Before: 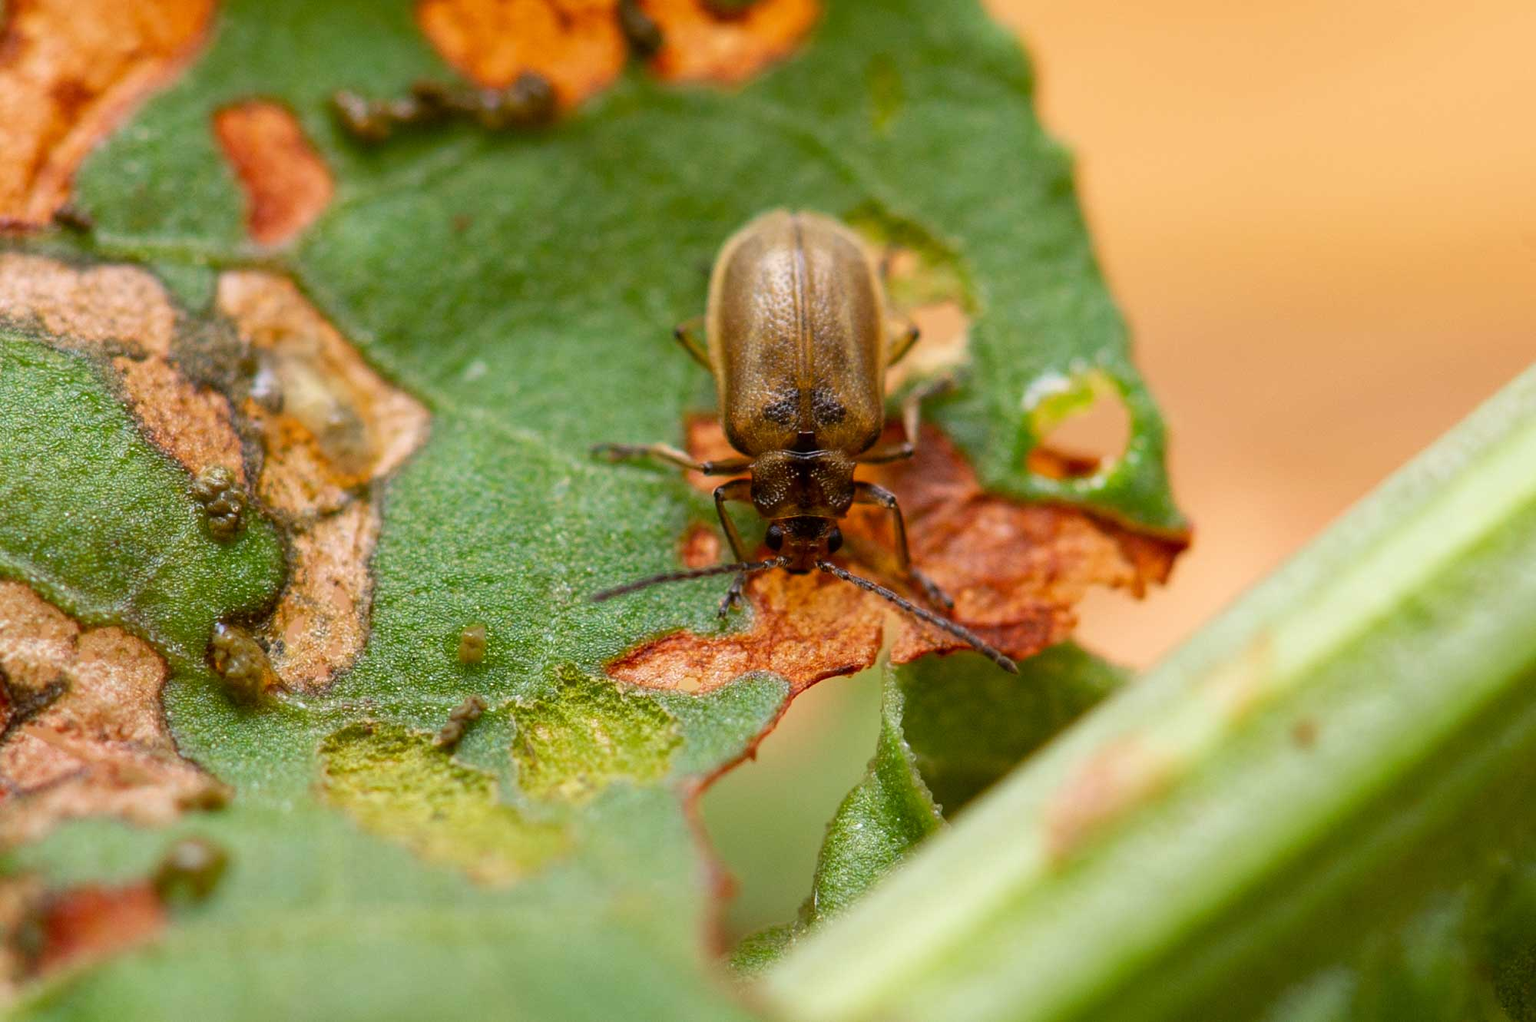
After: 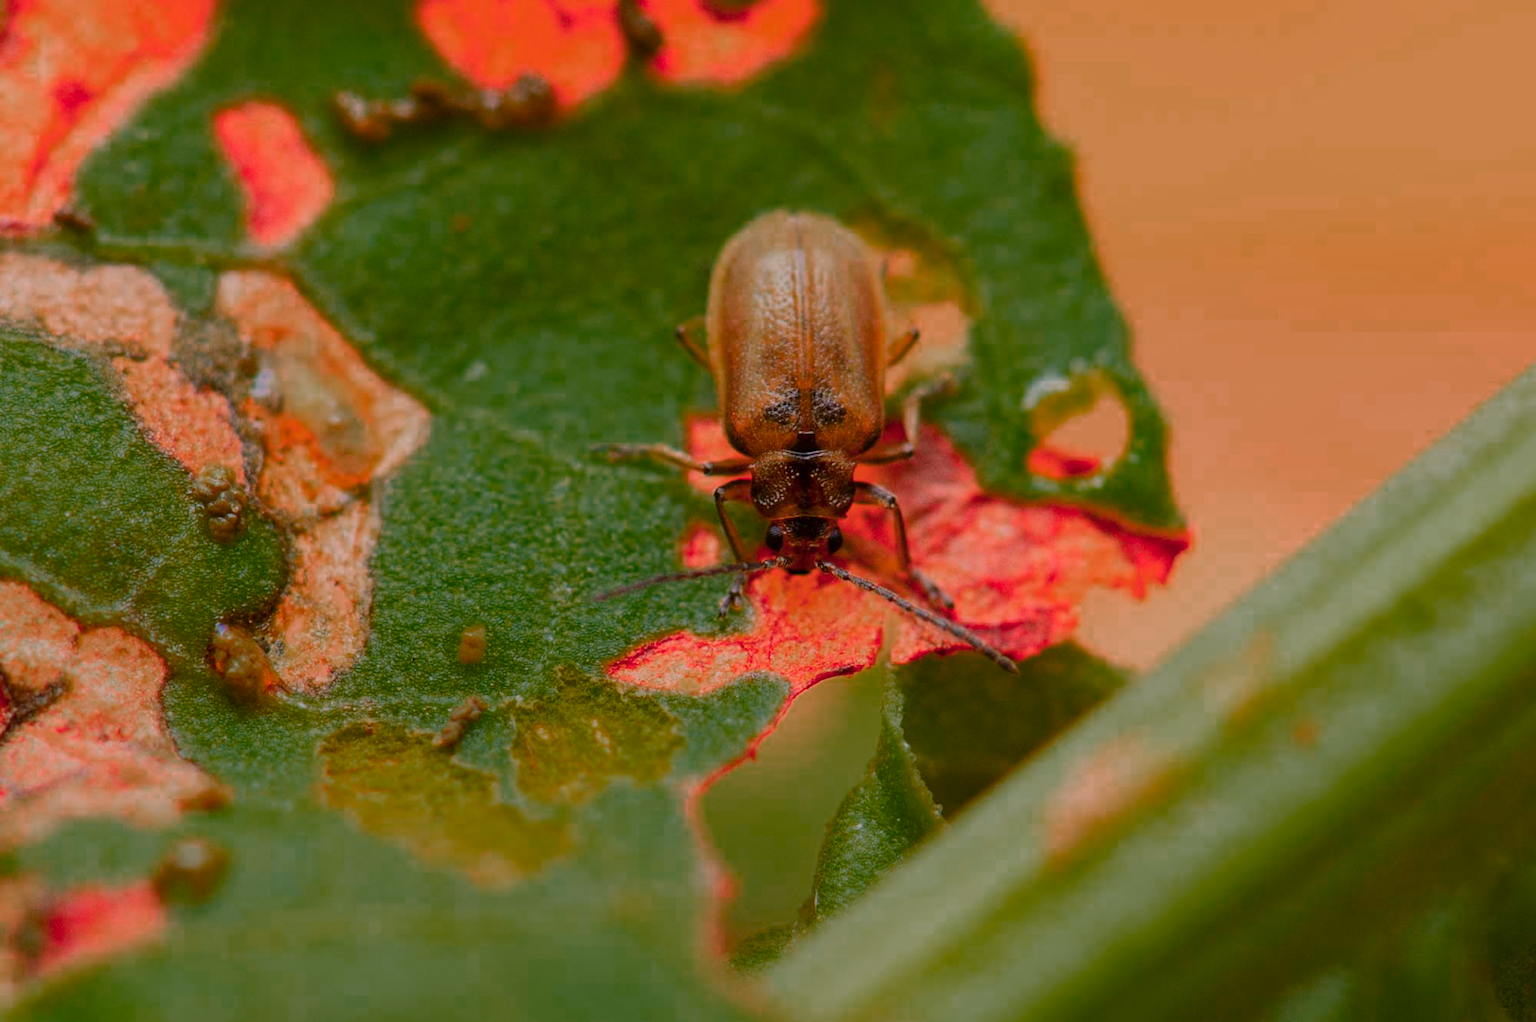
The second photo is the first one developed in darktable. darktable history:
color zones: curves: ch0 [(0, 0.553) (0.123, 0.58) (0.23, 0.419) (0.468, 0.155) (0.605, 0.132) (0.723, 0.063) (0.833, 0.172) (0.921, 0.468)]; ch1 [(0.025, 0.645) (0.229, 0.584) (0.326, 0.551) (0.537, 0.446) (0.599, 0.911) (0.708, 1) (0.805, 0.944)]; ch2 [(0.086, 0.468) (0.254, 0.464) (0.638, 0.564) (0.702, 0.592) (0.768, 0.564)], mix 42.68%
tone equalizer: -8 EV -0.03 EV, -7 EV 0.041 EV, -6 EV -0.007 EV, -5 EV 0.005 EV, -4 EV -0.047 EV, -3 EV -0.241 EV, -2 EV -0.646 EV, -1 EV -0.984 EV, +0 EV -0.999 EV, edges refinement/feathering 500, mask exposure compensation -1.57 EV, preserve details no
